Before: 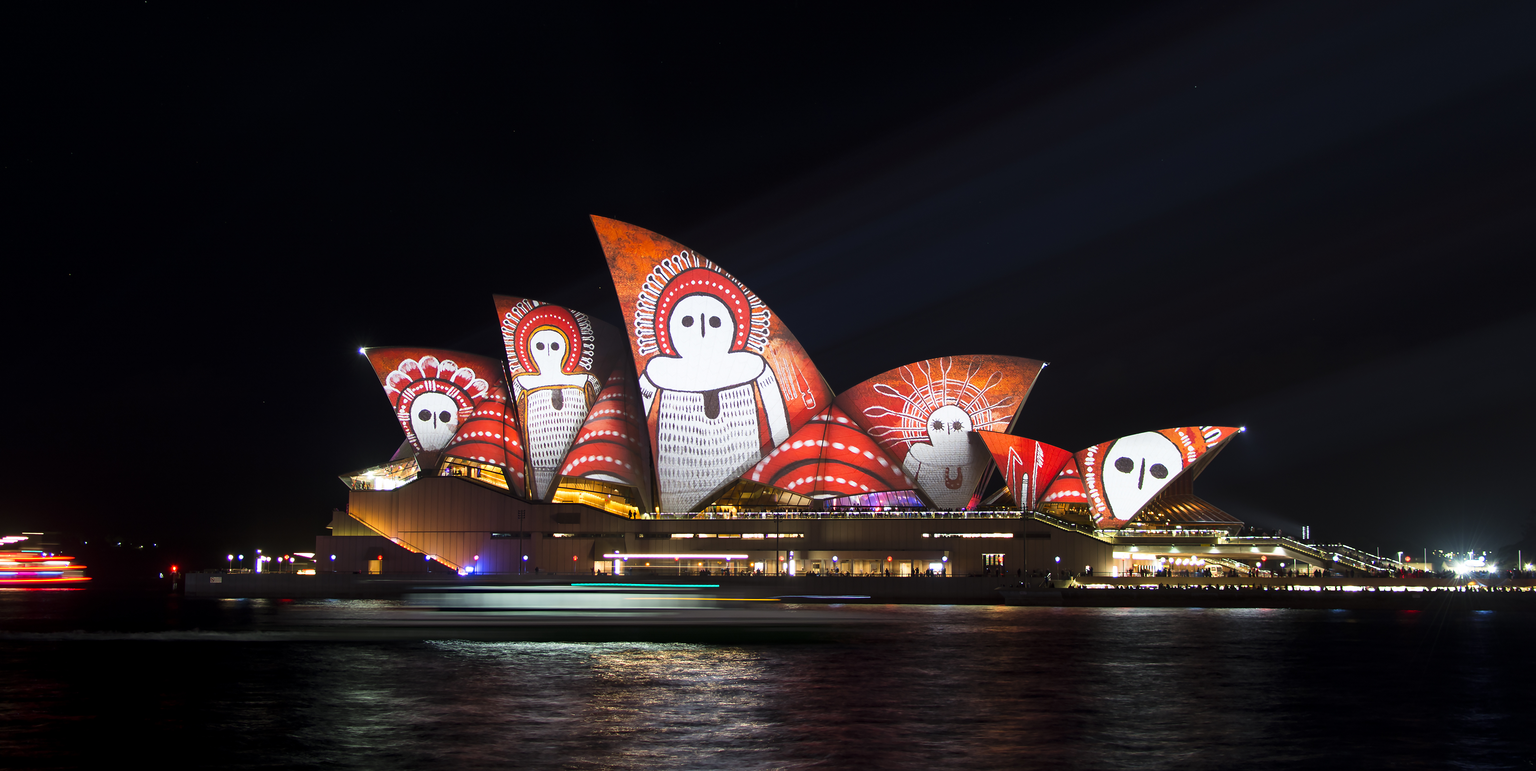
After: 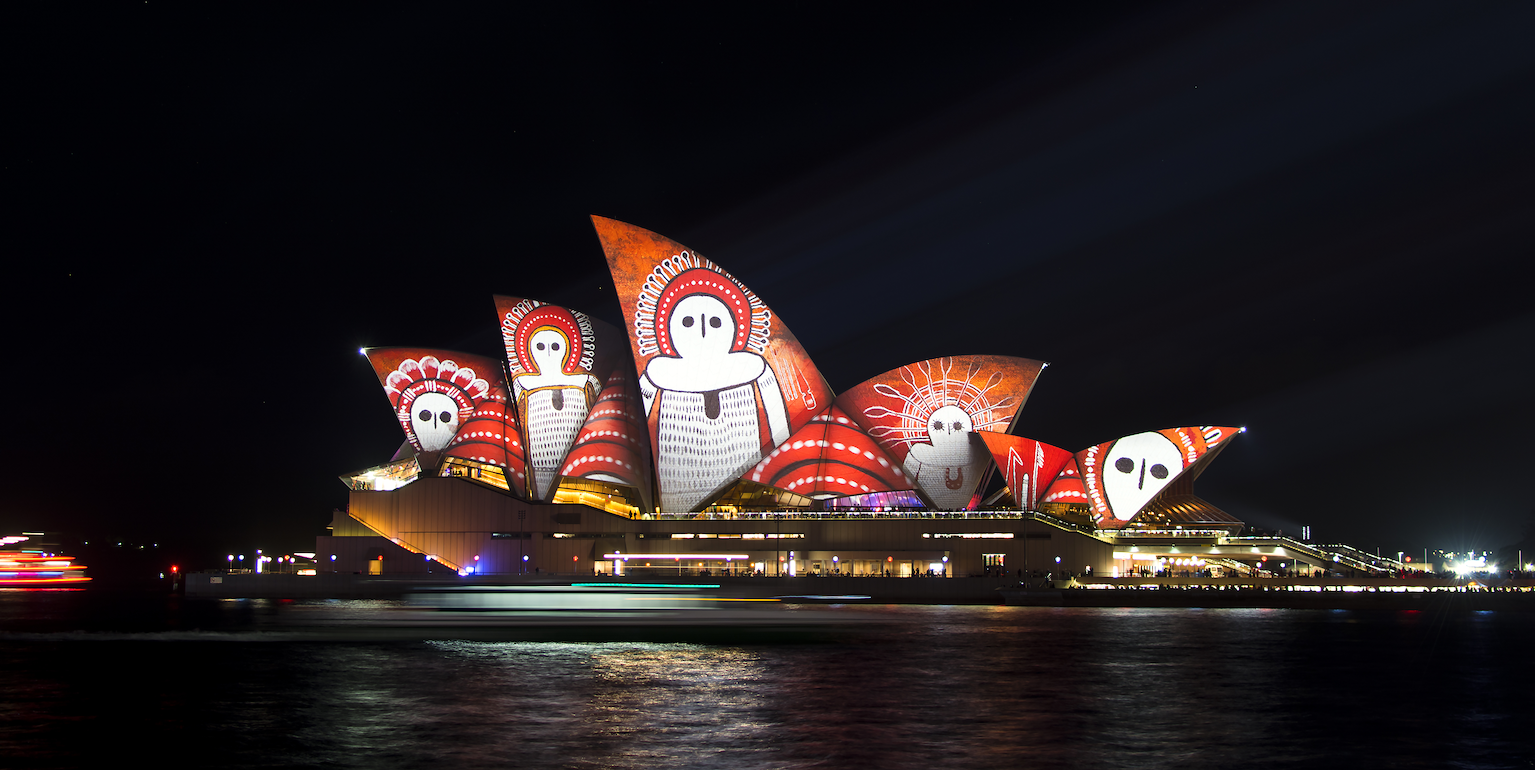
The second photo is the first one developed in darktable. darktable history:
color balance rgb: highlights gain › luminance 5.826%, highlights gain › chroma 1.212%, highlights gain › hue 88.13°, perceptual saturation grading › global saturation 0.89%, global vibrance 7.95%
